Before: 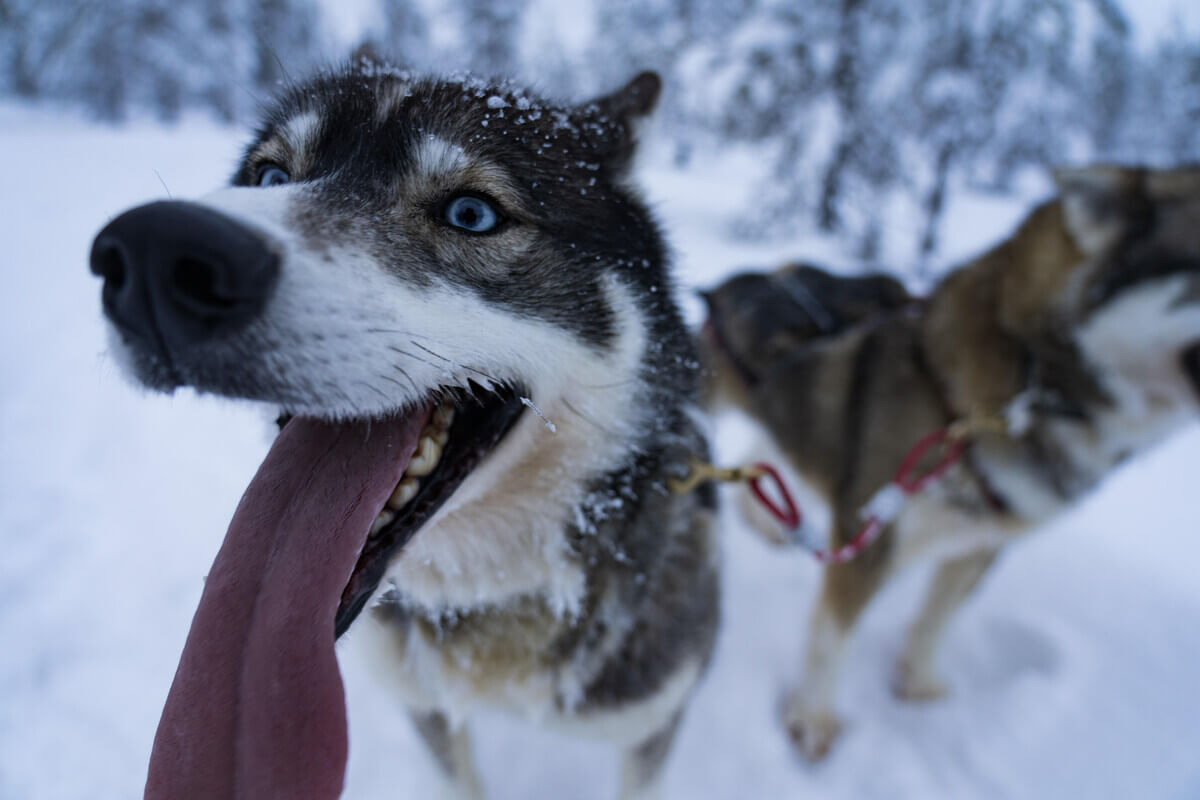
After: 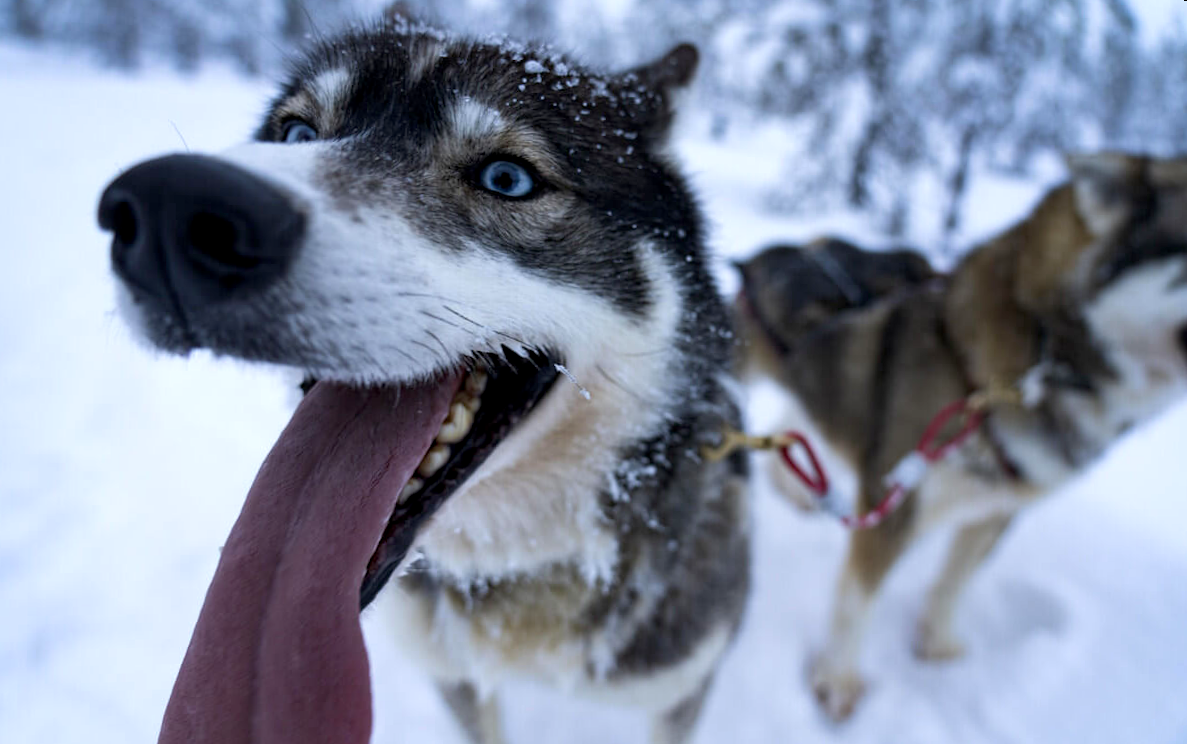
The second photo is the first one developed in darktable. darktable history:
rotate and perspective: rotation 0.679°, lens shift (horizontal) 0.136, crop left 0.009, crop right 0.991, crop top 0.078, crop bottom 0.95
exposure: black level correction 0.003, exposure 0.383 EV, compensate highlight preservation false
